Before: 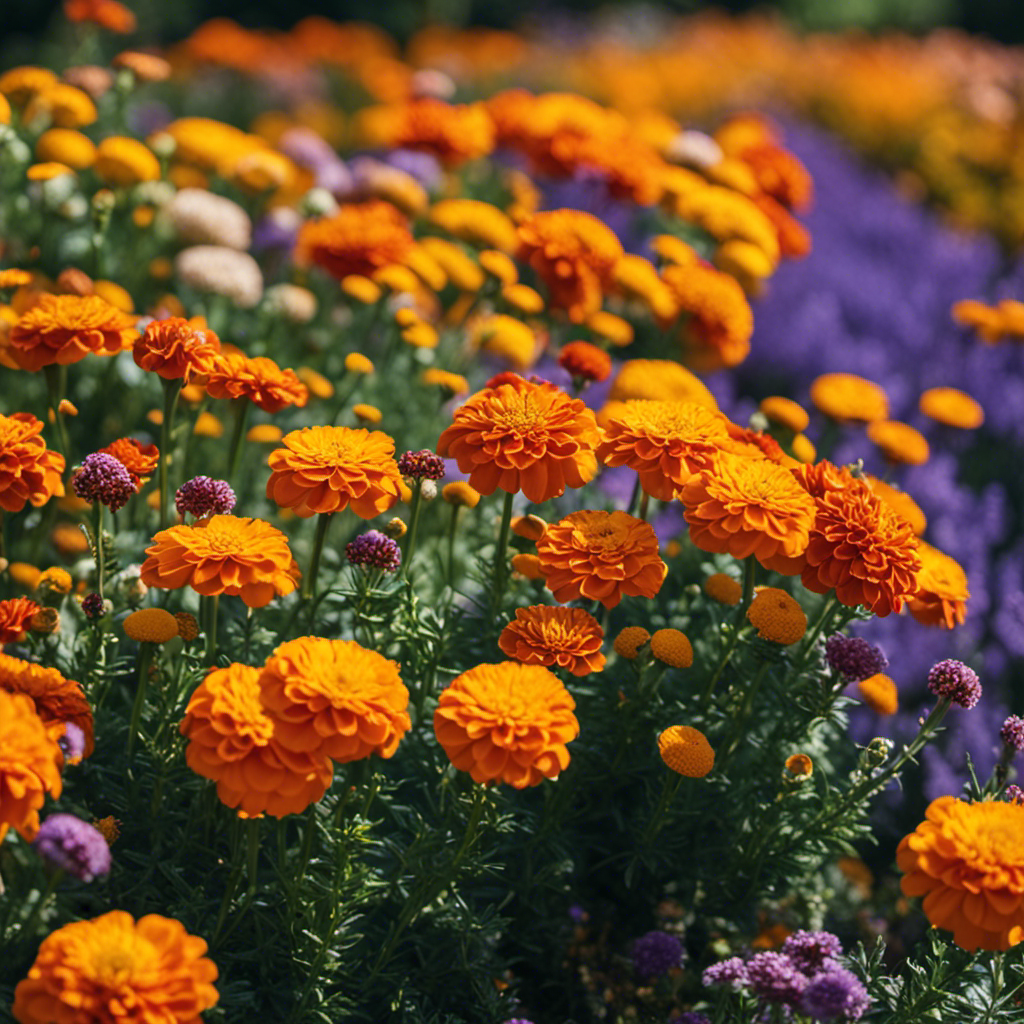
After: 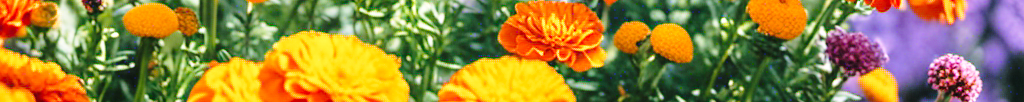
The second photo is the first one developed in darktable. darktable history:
base curve: curves: ch0 [(0, 0) (0.028, 0.03) (0.121, 0.232) (0.46, 0.748) (0.859, 0.968) (1, 1)], preserve colors none
tone equalizer: -7 EV 0.15 EV, -6 EV 0.6 EV, -5 EV 1.15 EV, -4 EV 1.33 EV, -3 EV 1.15 EV, -2 EV 0.6 EV, -1 EV 0.15 EV, mask exposure compensation -0.5 EV
crop and rotate: top 59.084%, bottom 30.916%
